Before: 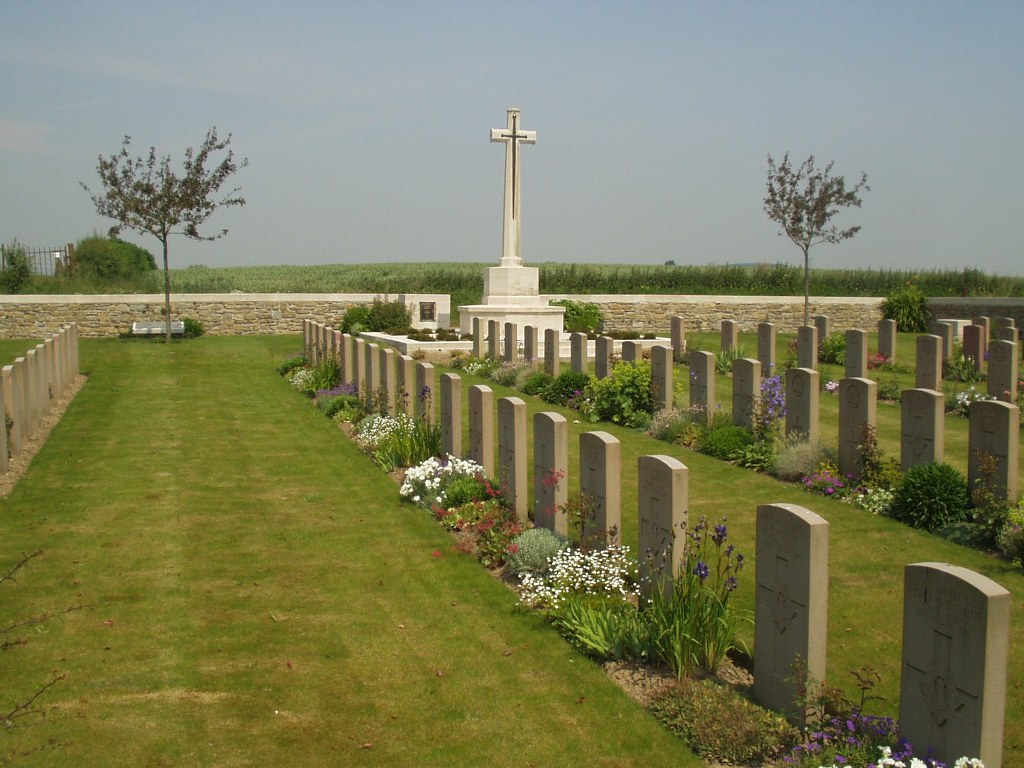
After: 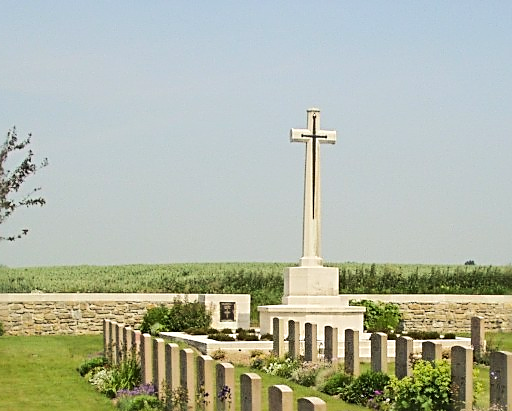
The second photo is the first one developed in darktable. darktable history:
sharpen: radius 2.817, amount 0.715
crop: left 19.556%, right 30.401%, bottom 46.458%
rgb curve: curves: ch0 [(0, 0) (0.284, 0.292) (0.505, 0.644) (1, 1)]; ch1 [(0, 0) (0.284, 0.292) (0.505, 0.644) (1, 1)]; ch2 [(0, 0) (0.284, 0.292) (0.505, 0.644) (1, 1)], compensate middle gray true
